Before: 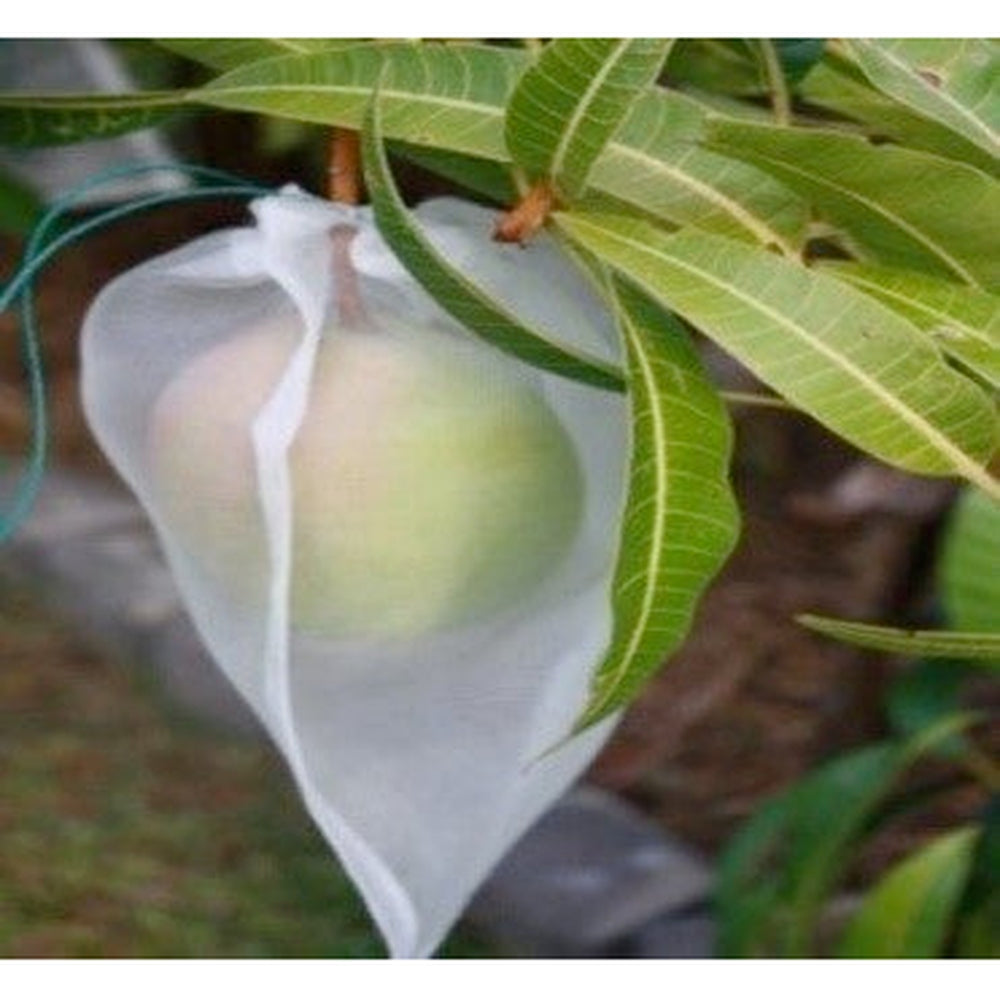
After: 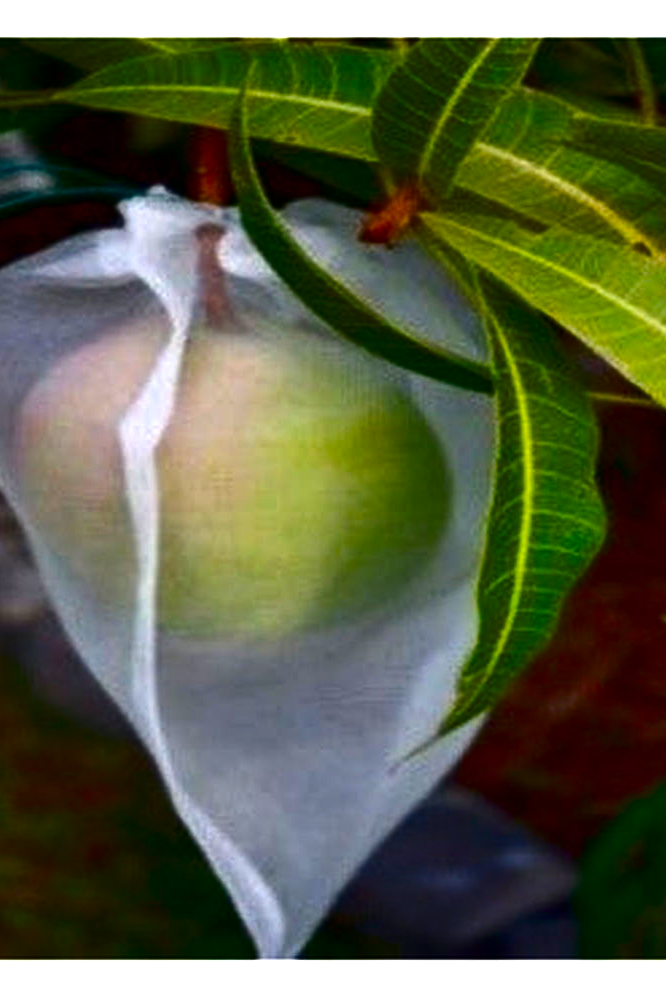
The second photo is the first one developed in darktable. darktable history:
color balance rgb: linear chroma grading › global chroma 50%, perceptual saturation grading › global saturation 2.34%, global vibrance 6.64%, contrast 12.71%, saturation formula JzAzBz (2021)
crop and rotate: left 13.342%, right 19.991%
haze removal: strength 0.4, distance 0.22, compatibility mode true, adaptive false
contrast brightness saturation: contrast 0.09, brightness -0.59, saturation 0.17
shadows and highlights: shadows 52.34, highlights -28.23, soften with gaussian
